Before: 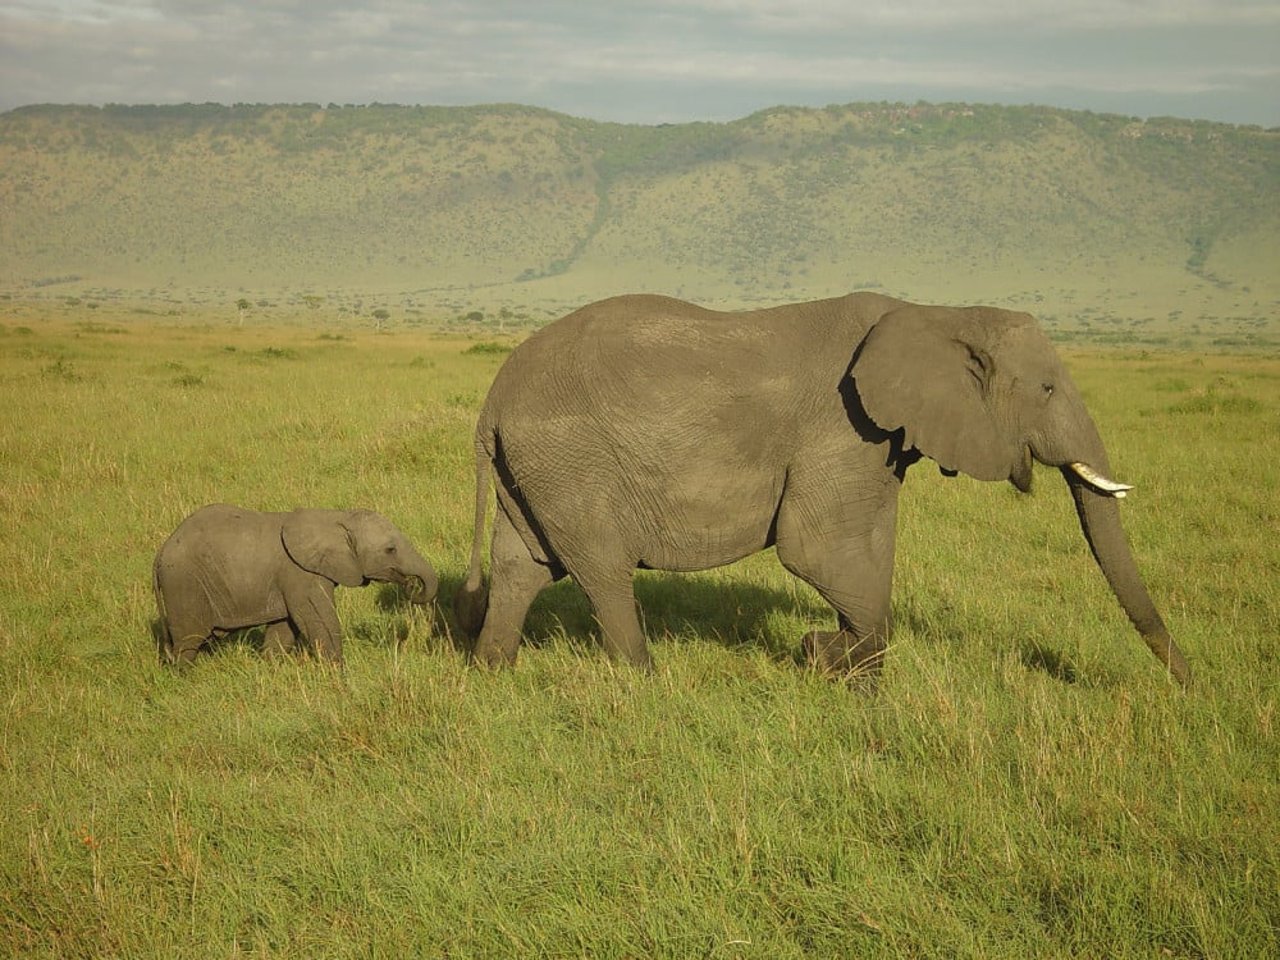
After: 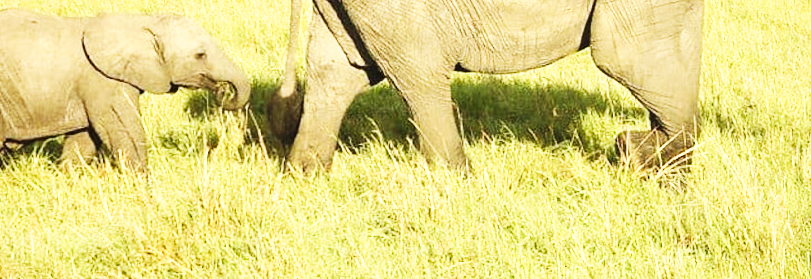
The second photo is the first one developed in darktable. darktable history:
color zones: curves: ch0 [(0, 0.5) (0.143, 0.52) (0.286, 0.5) (0.429, 0.5) (0.571, 0.5) (0.714, 0.5) (0.857, 0.5) (1, 0.5)]; ch1 [(0, 0.489) (0.155, 0.45) (0.286, 0.466) (0.429, 0.5) (0.571, 0.5) (0.714, 0.5) (0.857, 0.5) (1, 0.489)]
rotate and perspective: rotation -0.013°, lens shift (vertical) -0.027, lens shift (horizontal) 0.178, crop left 0.016, crop right 0.989, crop top 0.082, crop bottom 0.918
crop: left 18.091%, top 51.13%, right 17.525%, bottom 16.85%
tone equalizer: -8 EV -0.417 EV, -7 EV -0.389 EV, -6 EV -0.333 EV, -5 EV -0.222 EV, -3 EV 0.222 EV, -2 EV 0.333 EV, -1 EV 0.389 EV, +0 EV 0.417 EV, edges refinement/feathering 500, mask exposure compensation -1.57 EV, preserve details no
base curve: curves: ch0 [(0, 0) (0.007, 0.004) (0.027, 0.03) (0.046, 0.07) (0.207, 0.54) (0.442, 0.872) (0.673, 0.972) (1, 1)], preserve colors none
exposure: black level correction -0.002, exposure 0.54 EV, compensate highlight preservation false
